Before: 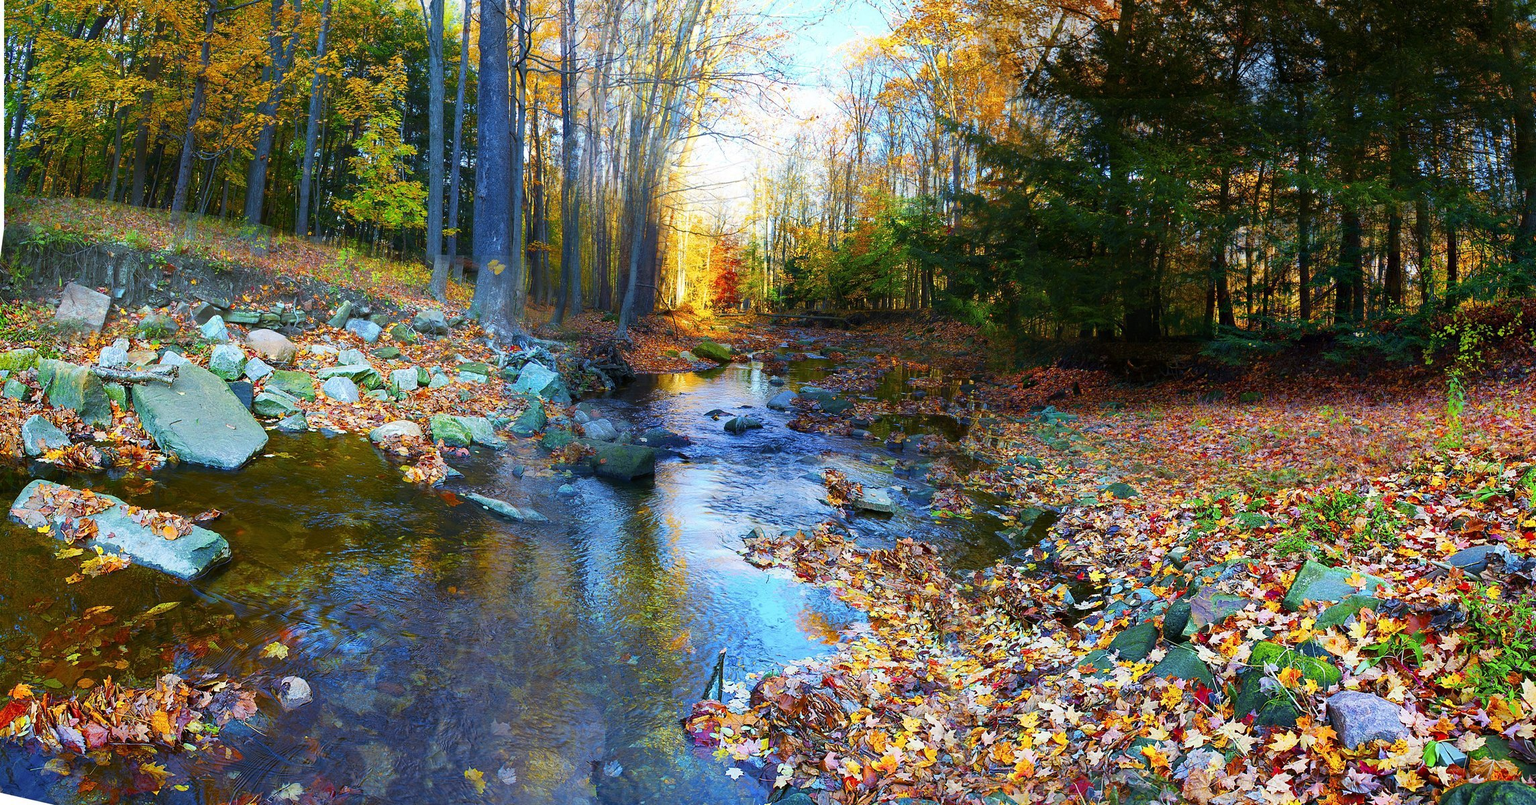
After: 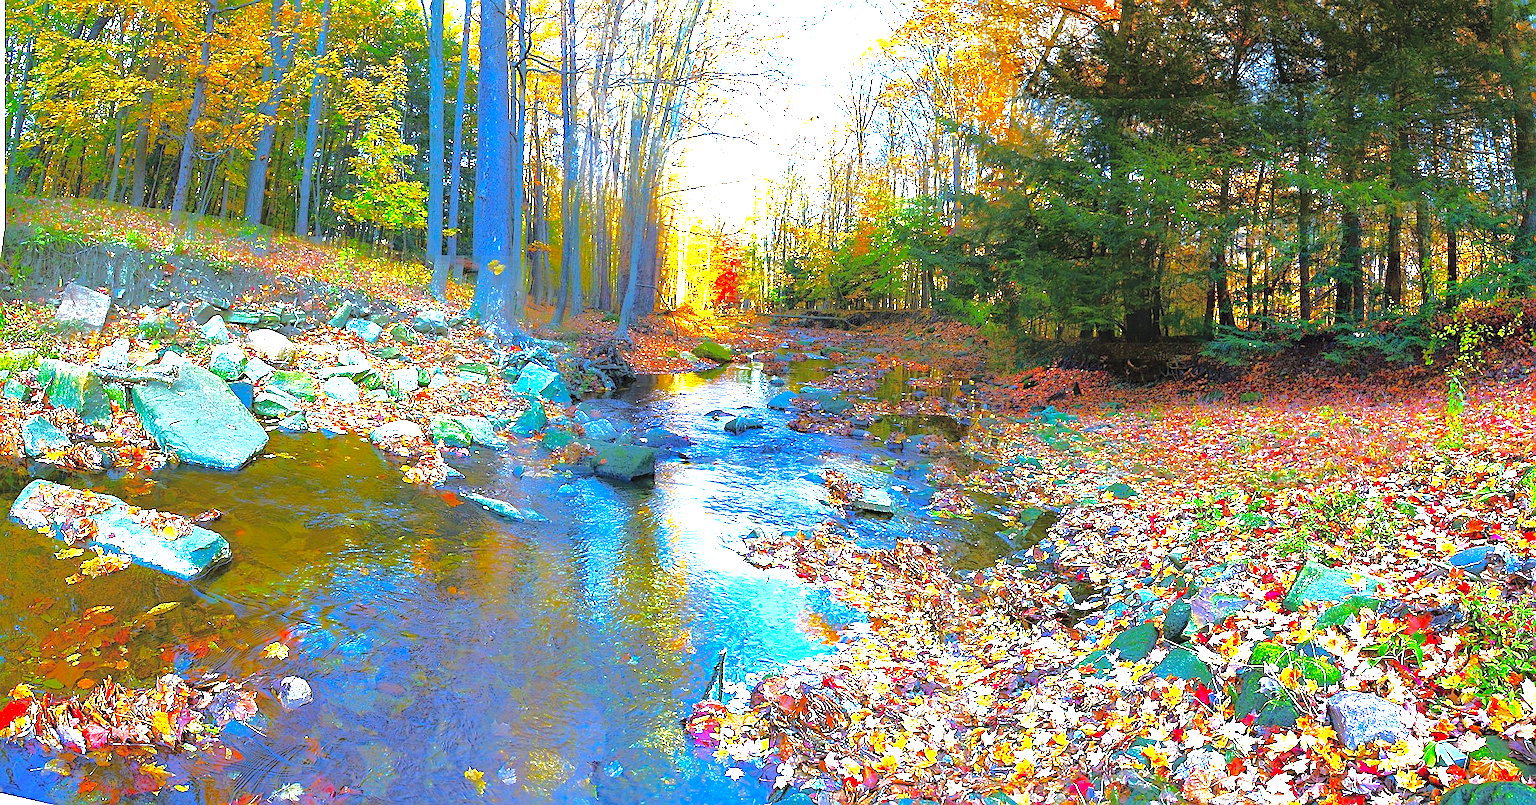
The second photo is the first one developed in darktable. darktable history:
tone equalizer: edges refinement/feathering 500, mask exposure compensation -1.24 EV, preserve details no
tone curve: curves: ch0 [(0, 0) (0.003, 0.032) (0.53, 0.368) (0.901, 0.866) (1, 1)], color space Lab, independent channels, preserve colors none
haze removal: compatibility mode true, adaptive false
levels: black 0.04%, levels [0, 0.281, 0.562]
sharpen: on, module defaults
